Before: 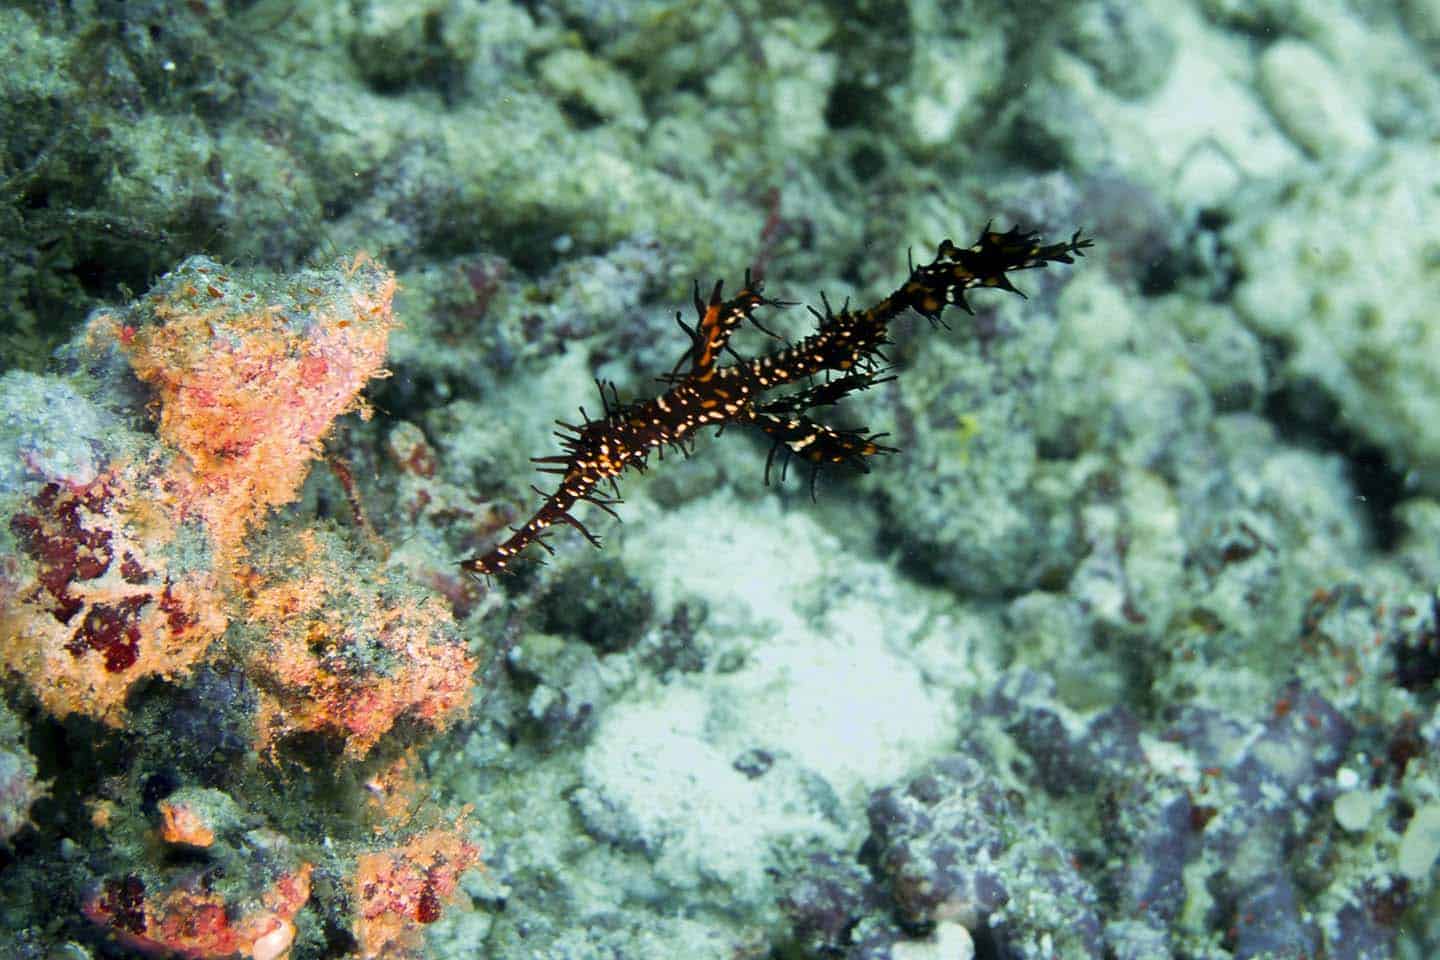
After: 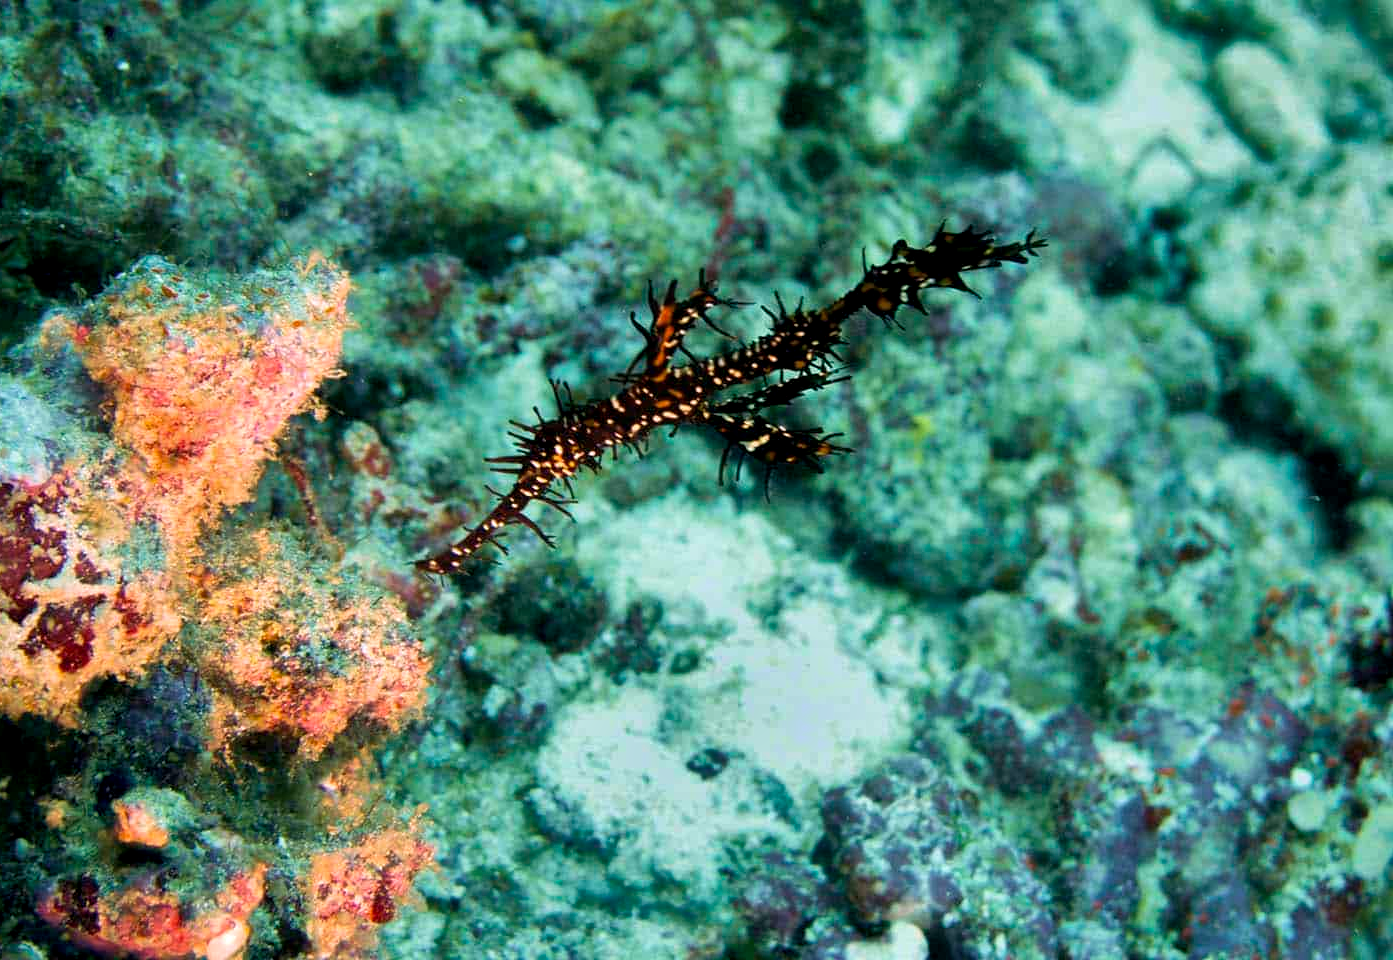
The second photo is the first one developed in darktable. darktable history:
levels: mode automatic
crop and rotate: left 3.228%
velvia: on, module defaults
base curve: preserve colors none
shadows and highlights: shadows 18.64, highlights -83.82, soften with gaussian
local contrast: highlights 100%, shadows 101%, detail 119%, midtone range 0.2
